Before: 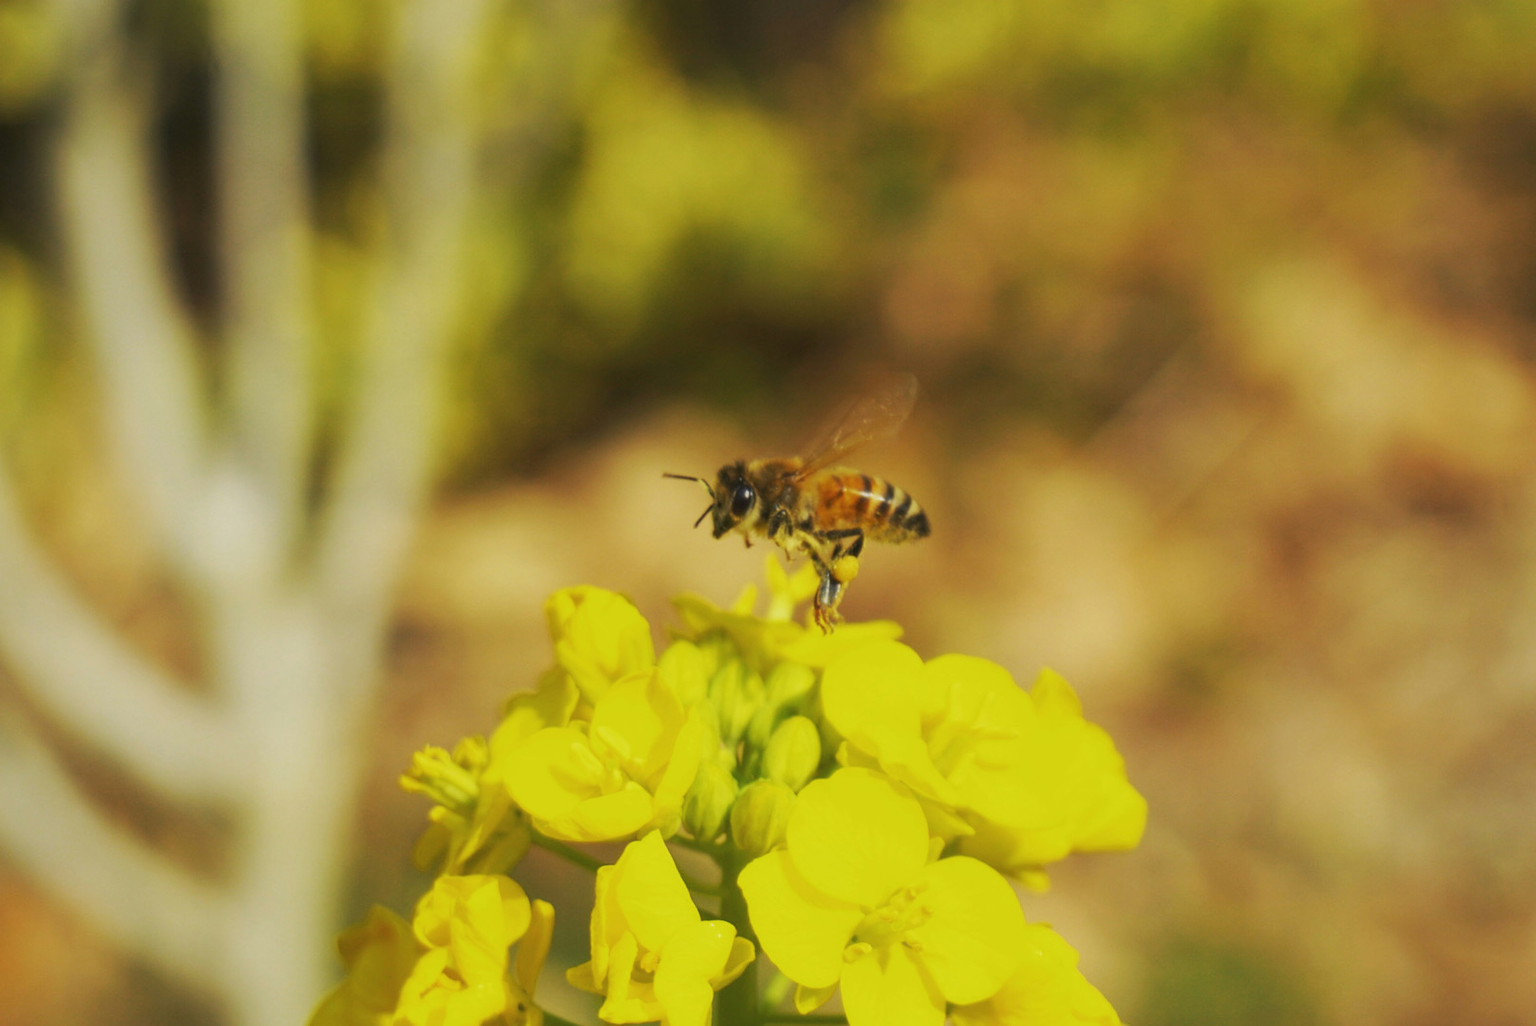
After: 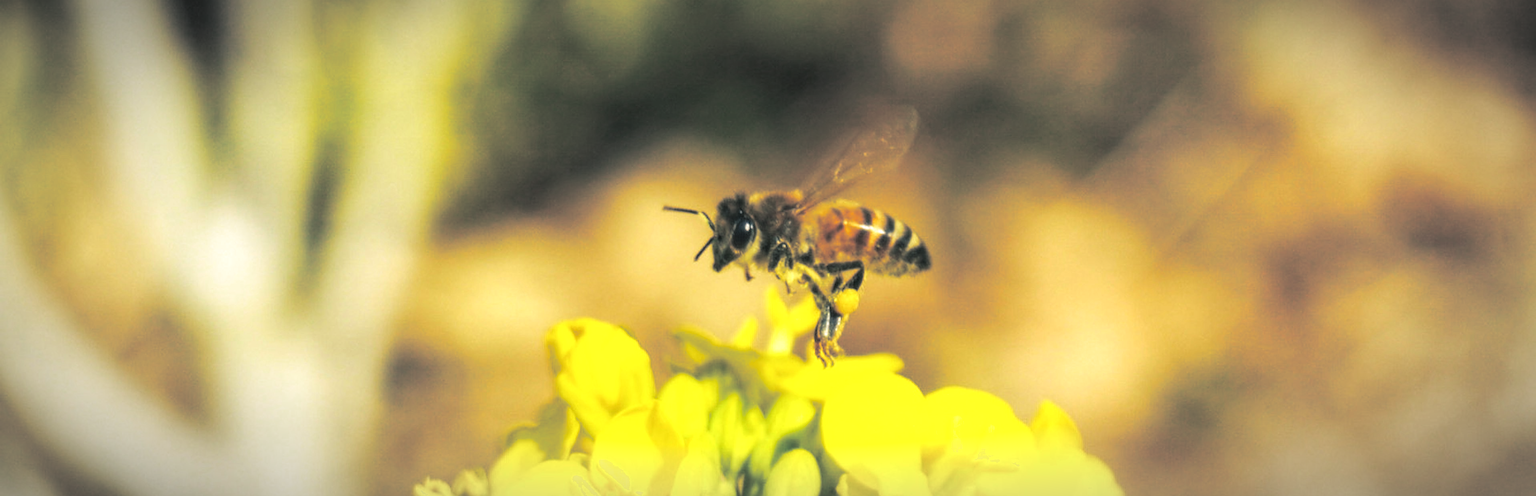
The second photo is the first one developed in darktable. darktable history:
local contrast: on, module defaults
crop and rotate: top 26.056%, bottom 25.543%
exposure: exposure 0.661 EV, compensate highlight preservation false
sharpen: on, module defaults
vignetting: automatic ratio true
split-toning: shadows › hue 205.2°, shadows › saturation 0.29, highlights › hue 50.4°, highlights › saturation 0.38, balance -49.9
